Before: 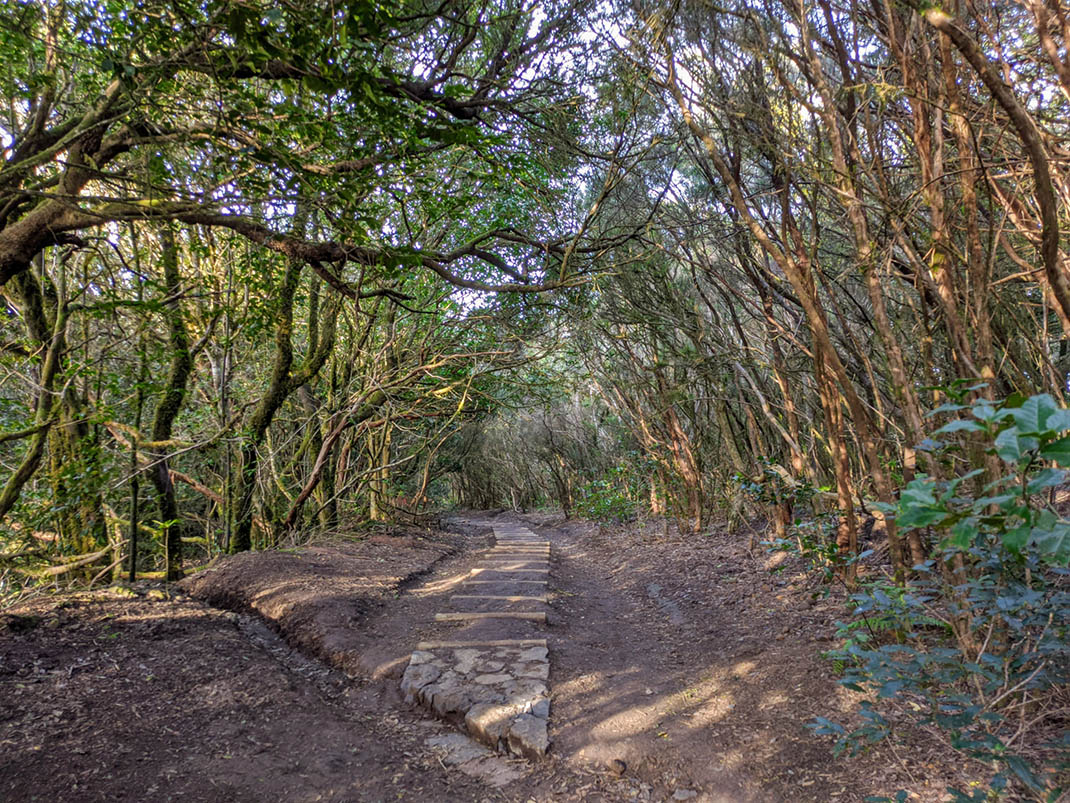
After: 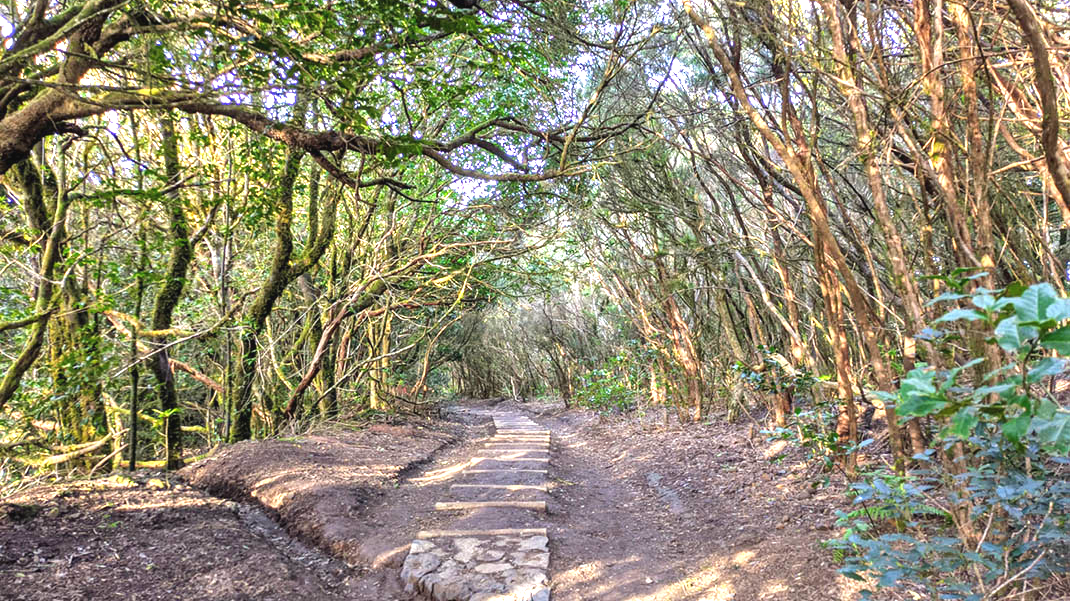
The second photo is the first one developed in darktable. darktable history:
crop: top 13.882%, bottom 11.155%
exposure: black level correction -0.002, exposure 1.339 EV, compensate highlight preservation false
